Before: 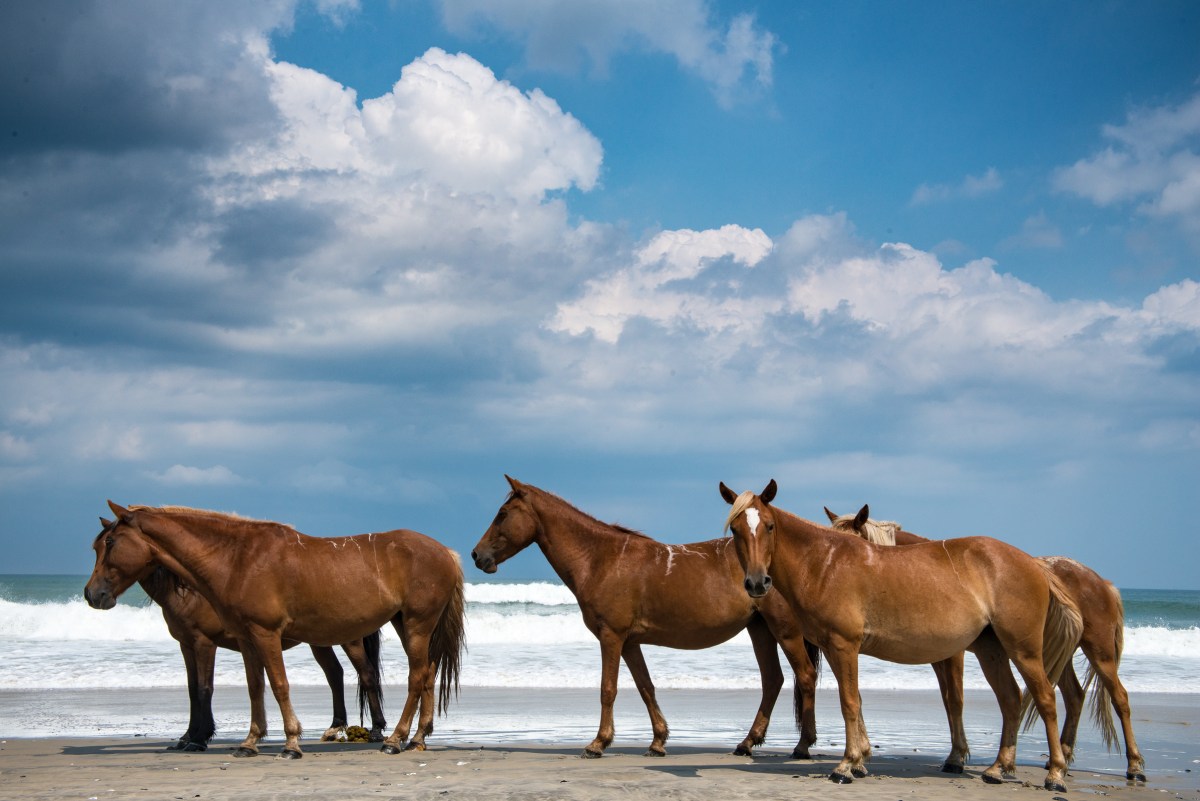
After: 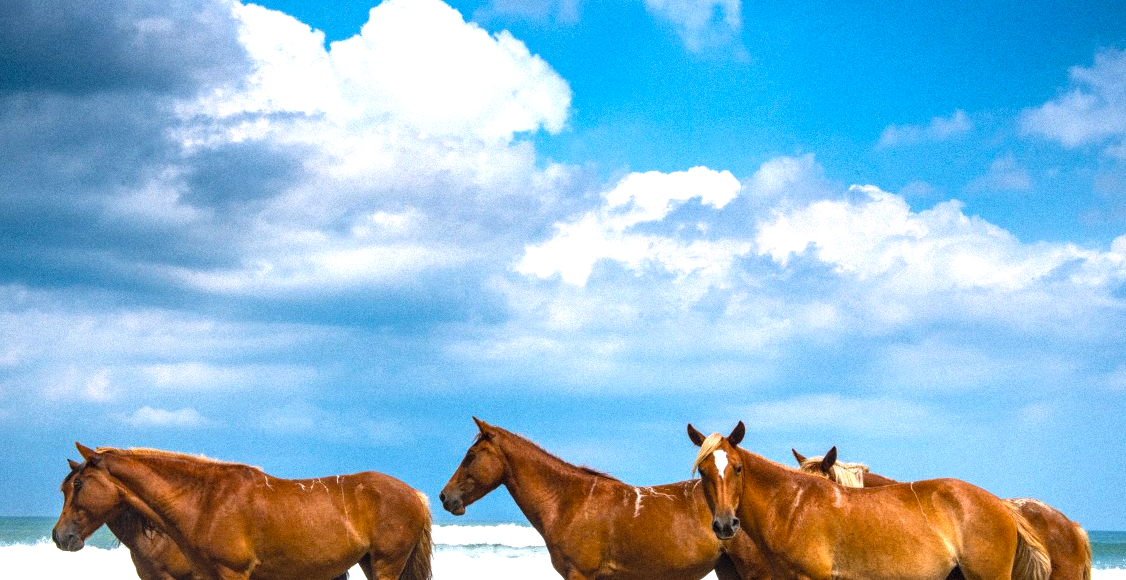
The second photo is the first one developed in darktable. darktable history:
local contrast: detail 110%
exposure: exposure 0.6 EV, compensate highlight preservation false
color balance: lift [1, 1.001, 0.999, 1.001], gamma [1, 1.004, 1.007, 0.993], gain [1, 0.991, 0.987, 1.013], contrast 10%, output saturation 120%
crop: left 2.737%, top 7.287%, right 3.421%, bottom 20.179%
grain: mid-tones bias 0%
